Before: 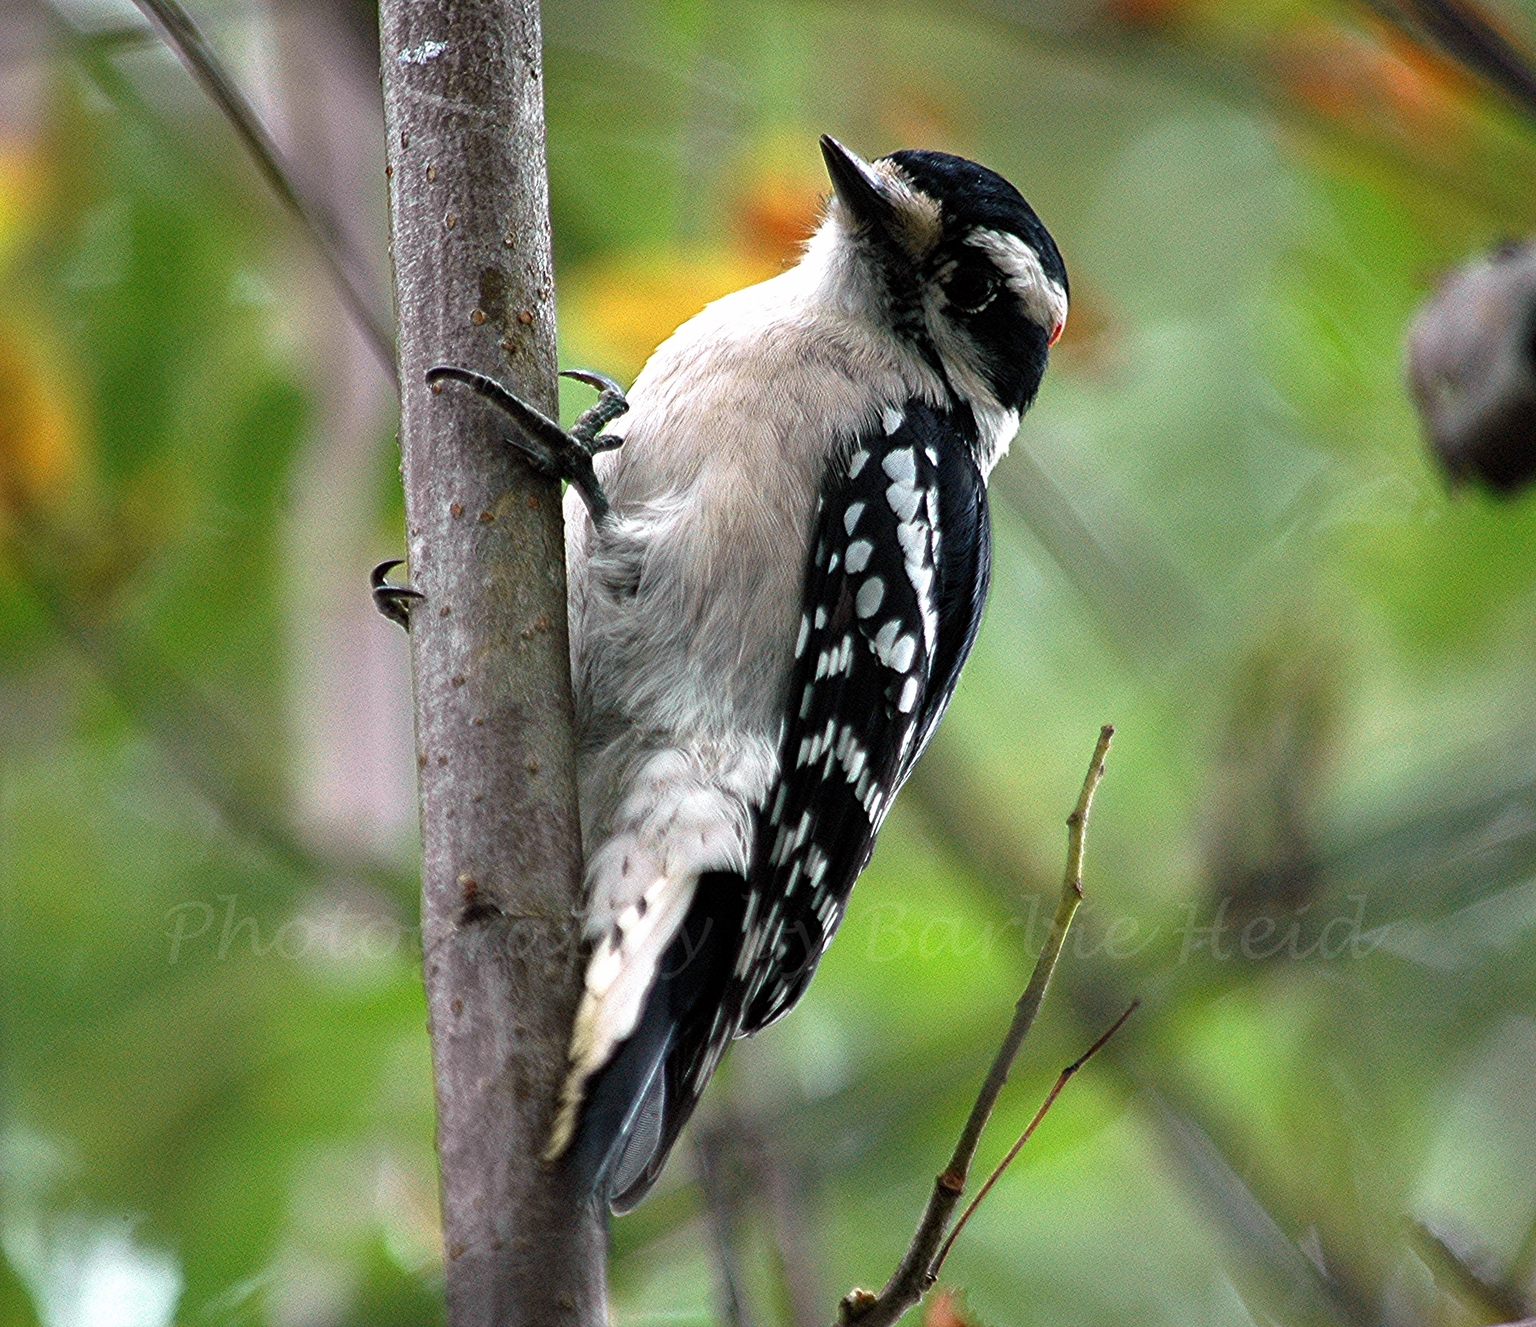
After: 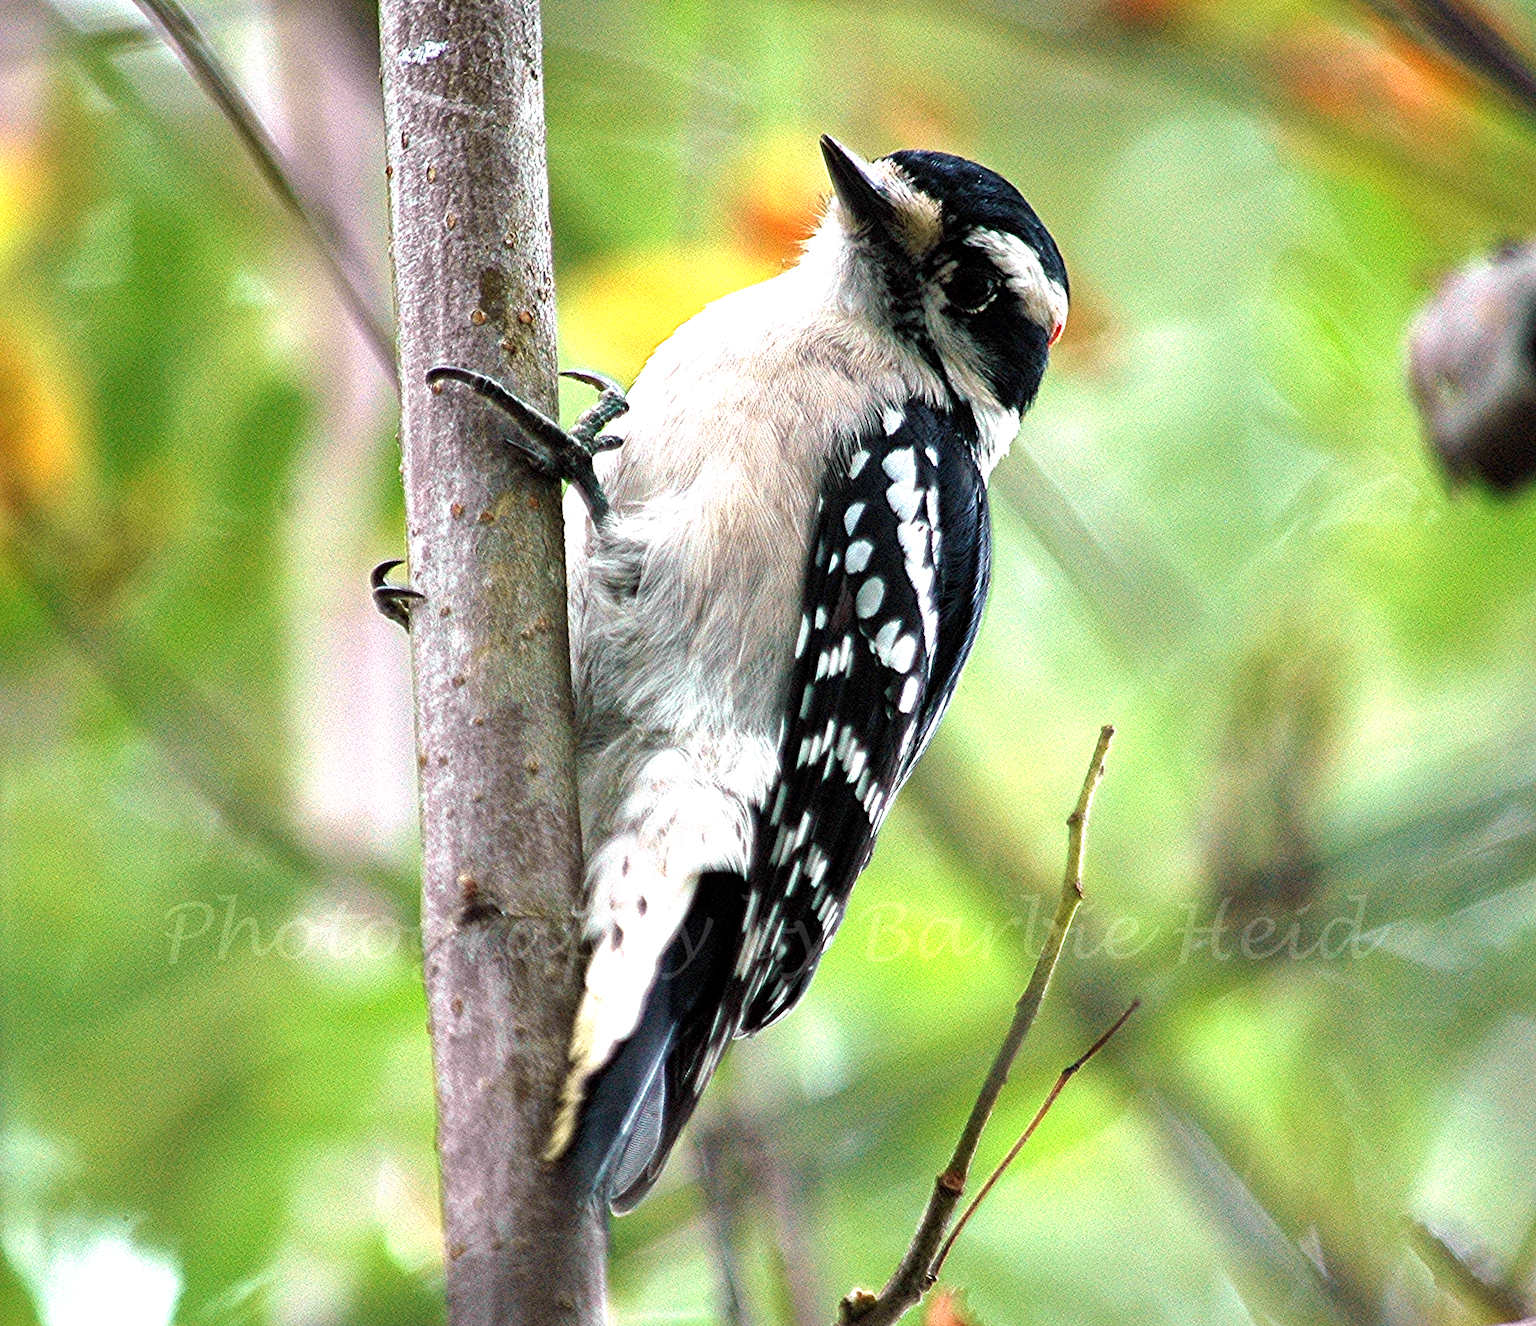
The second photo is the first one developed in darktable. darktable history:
exposure: exposure 1 EV, compensate highlight preservation false
local contrast: mode bilateral grid, contrast 19, coarseness 50, detail 119%, midtone range 0.2
velvia: on, module defaults
